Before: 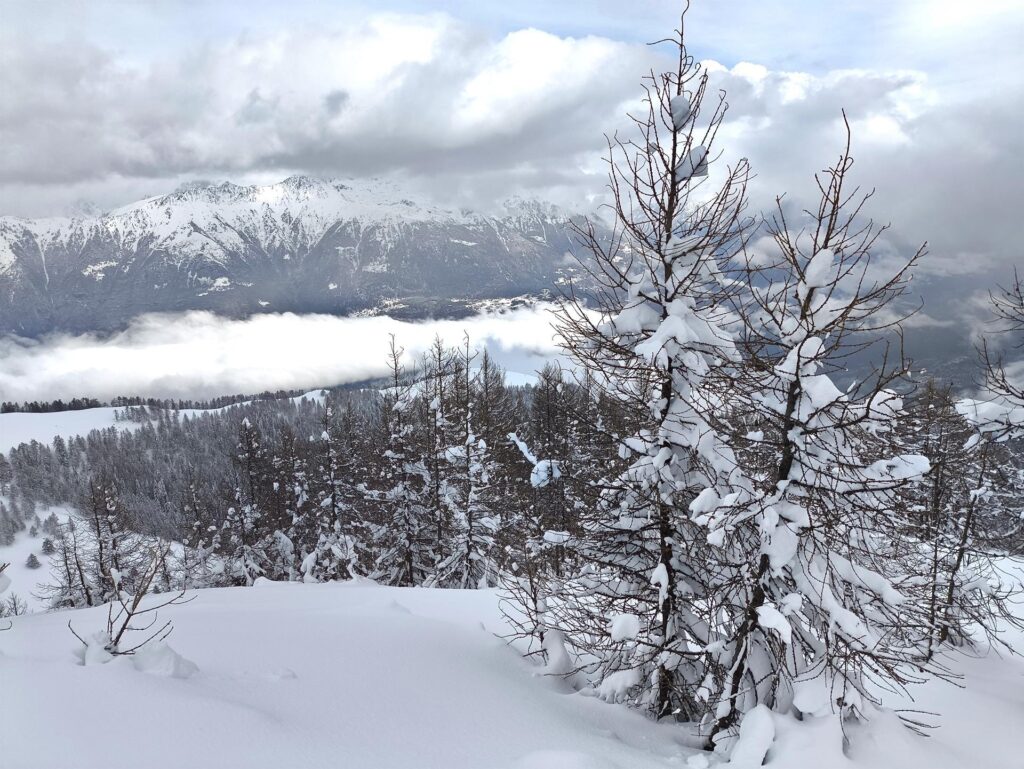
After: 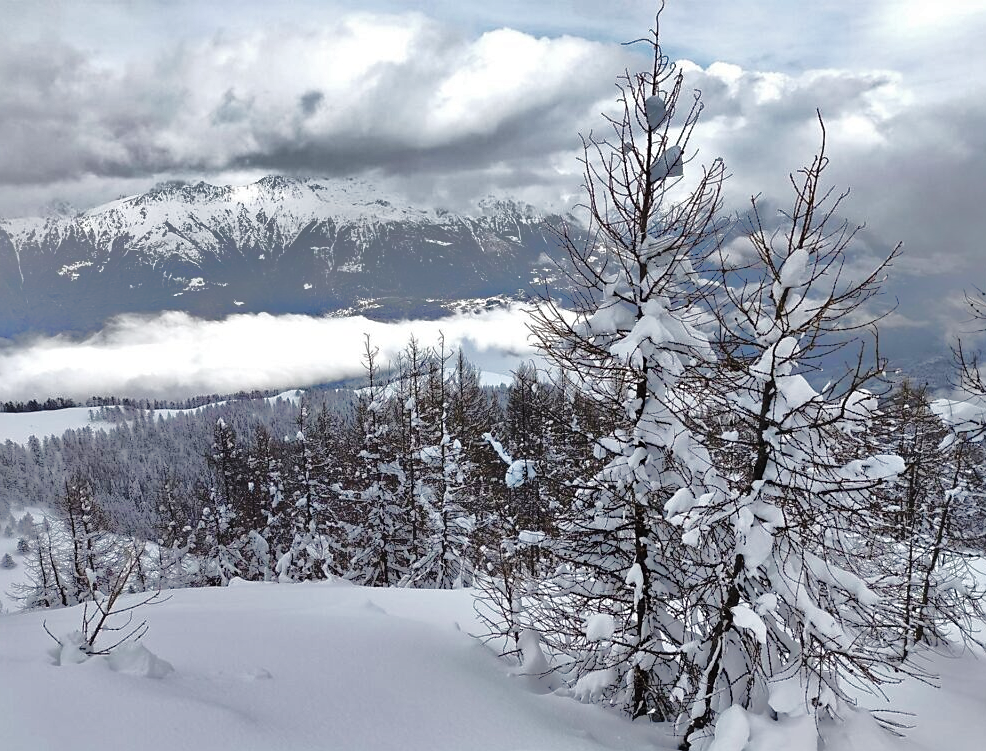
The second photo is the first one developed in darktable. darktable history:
sharpen: radius 1.559, amount 0.373, threshold 1.271
base curve: curves: ch0 [(0, 0) (0.036, 0.025) (0.121, 0.166) (0.206, 0.329) (0.605, 0.79) (1, 1)], preserve colors none
shadows and highlights: shadows -19.91, highlights -73.15
crop and rotate: left 2.536%, right 1.107%, bottom 2.246%
